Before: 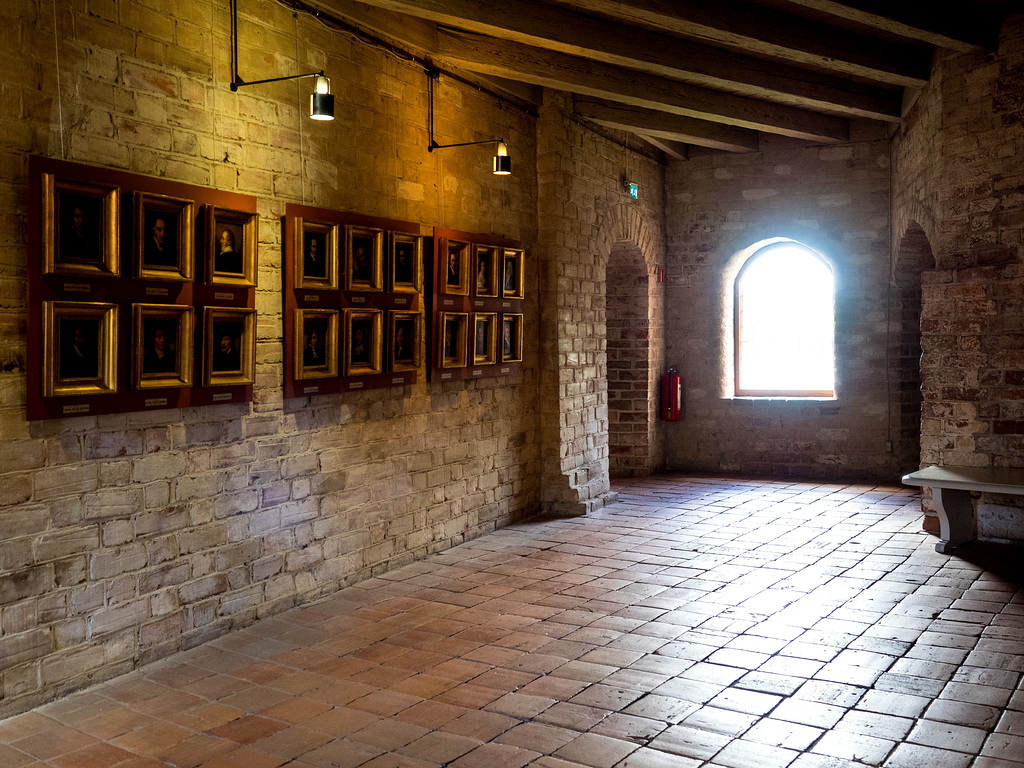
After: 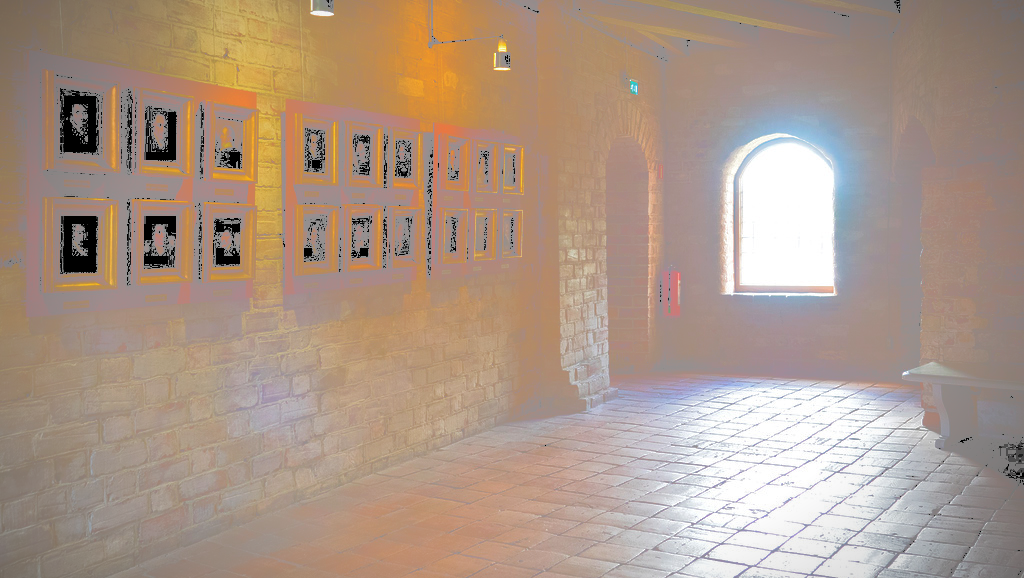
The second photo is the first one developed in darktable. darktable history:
tone curve: curves: ch0 [(0, 0) (0.003, 0.6) (0.011, 0.6) (0.025, 0.601) (0.044, 0.601) (0.069, 0.601) (0.1, 0.601) (0.136, 0.602) (0.177, 0.605) (0.224, 0.609) (0.277, 0.615) (0.335, 0.625) (0.399, 0.633) (0.468, 0.654) (0.543, 0.676) (0.623, 0.71) (0.709, 0.753) (0.801, 0.802) (0.898, 0.85) (1, 1)], color space Lab, independent channels, preserve colors none
crop: top 13.637%, bottom 11.022%
vignetting: fall-off start 79.39%, width/height ratio 1.328
